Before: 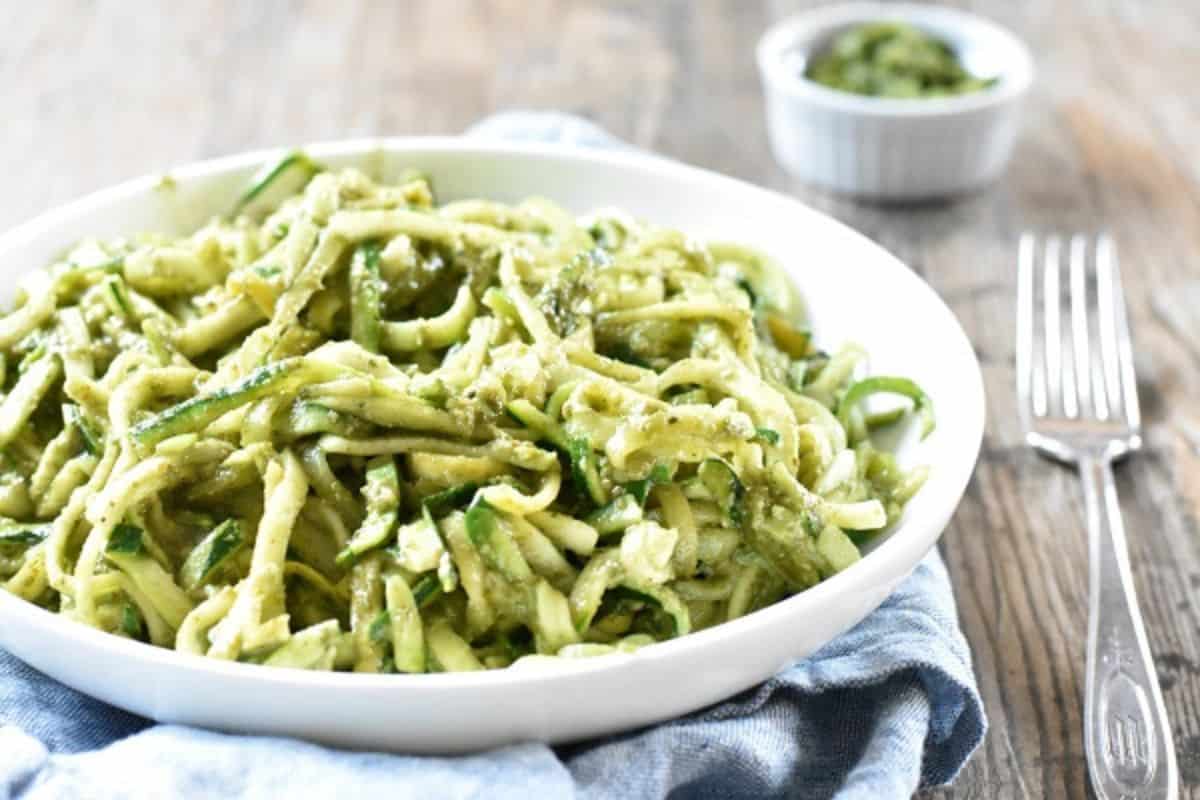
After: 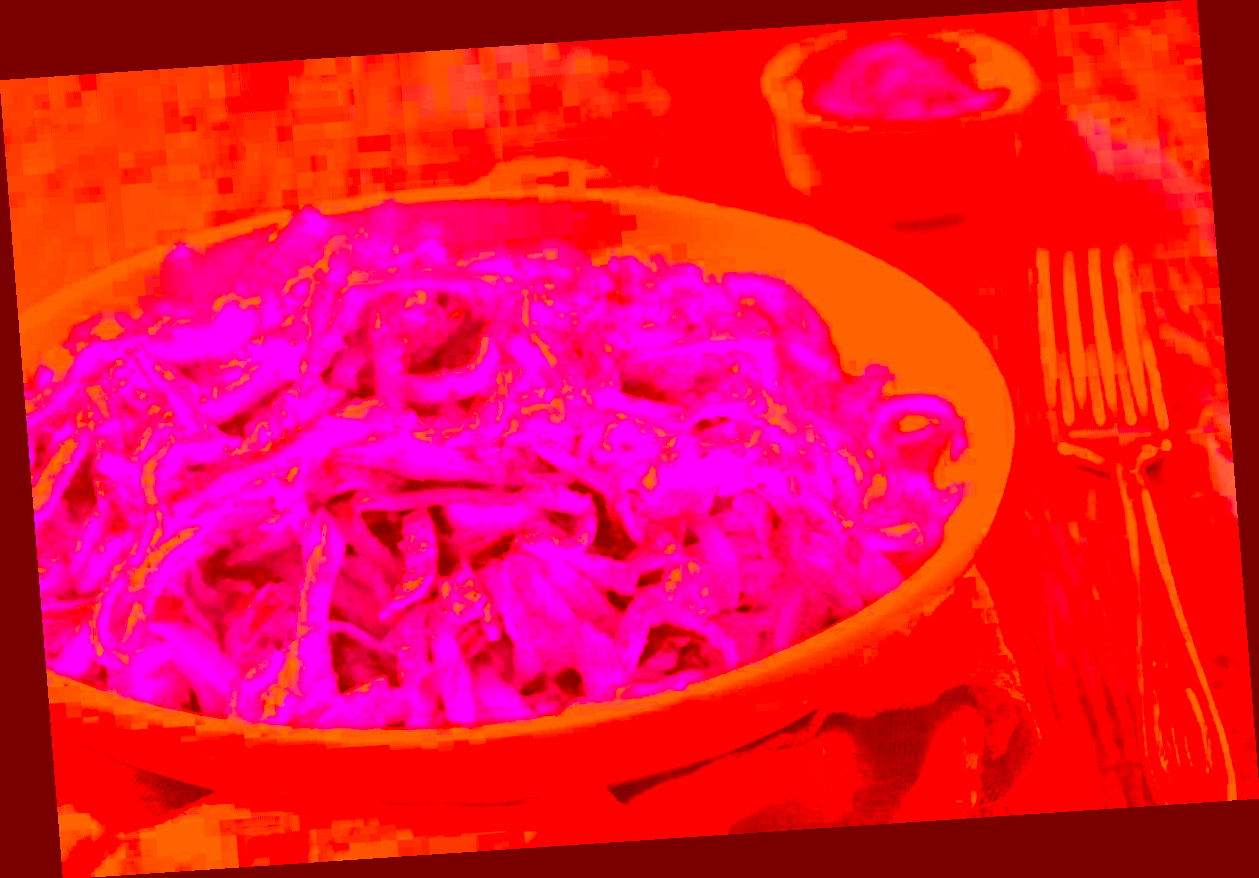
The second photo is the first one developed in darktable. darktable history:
color correction: highlights a* -39.68, highlights b* -40, shadows a* -40, shadows b* -40, saturation -3
rotate and perspective: rotation -4.2°, shear 0.006, automatic cropping off
